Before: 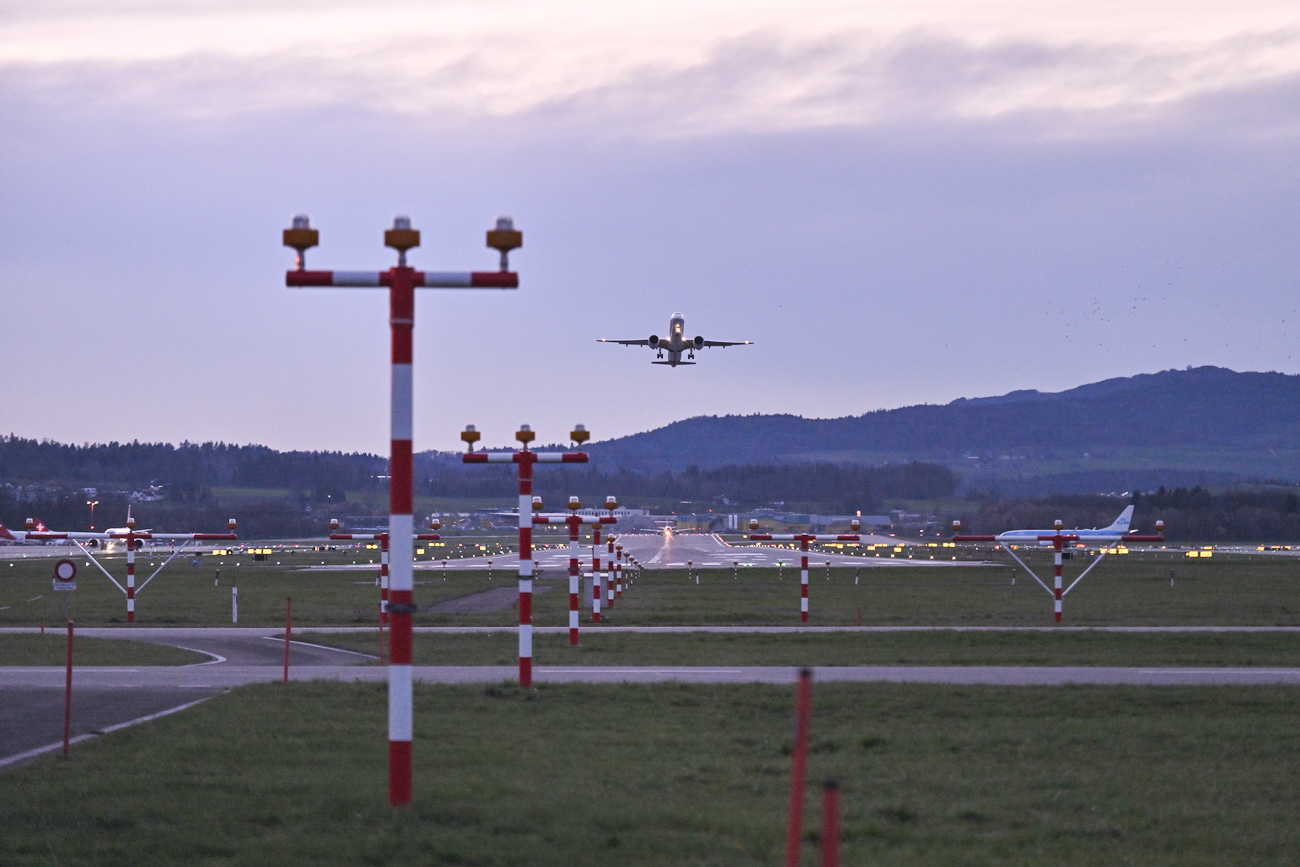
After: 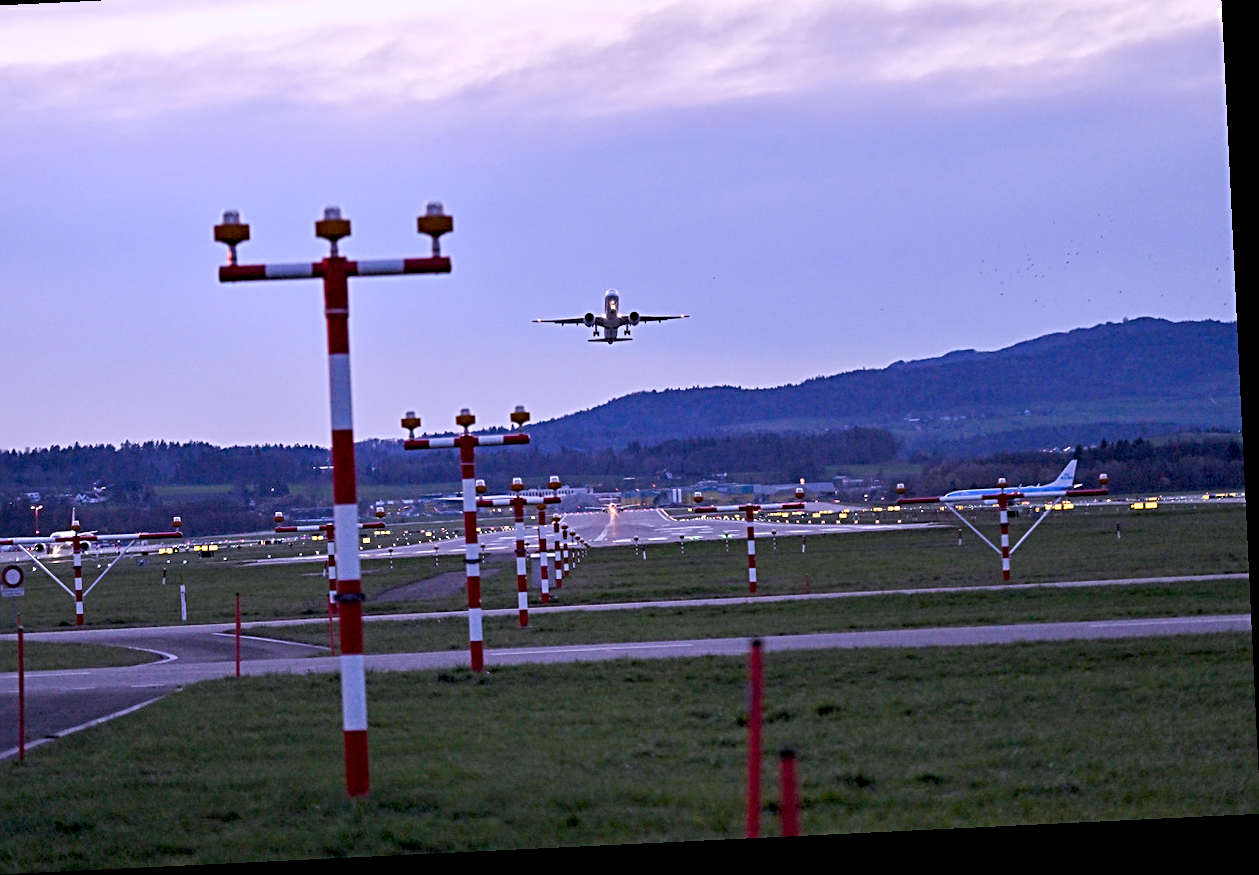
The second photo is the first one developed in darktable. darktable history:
crop and rotate: angle 2.75°, left 6.007%, top 5.696%
color calibration: illuminant as shot in camera, x 0.358, y 0.373, temperature 4628.91 K
sharpen: radius 3.091
color balance rgb: power › hue 72.24°, perceptual saturation grading › global saturation 19.671%, global vibrance 20%
exposure: black level correction 0.018, exposure -0.009 EV, compensate highlight preservation false
